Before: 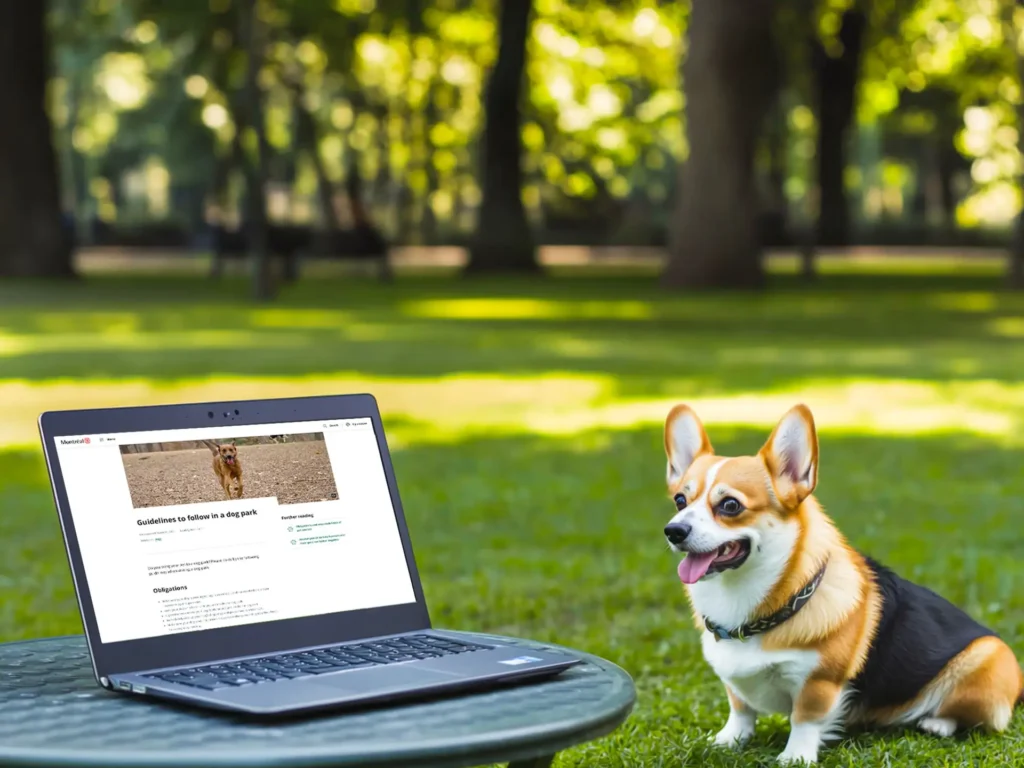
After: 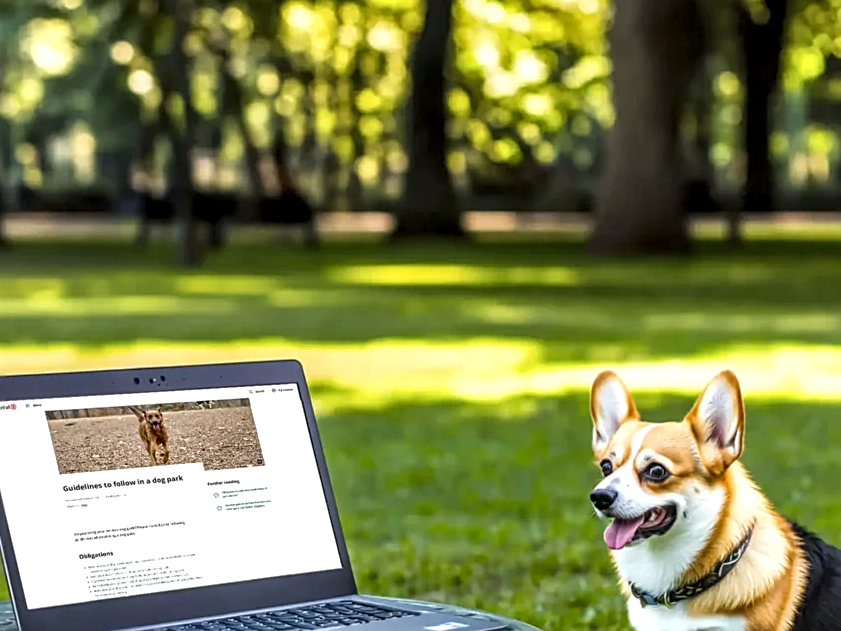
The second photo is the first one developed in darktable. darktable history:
local contrast: detail 160%
crop and rotate: left 7.28%, top 4.539%, right 10.562%, bottom 13.217%
sharpen: on, module defaults
